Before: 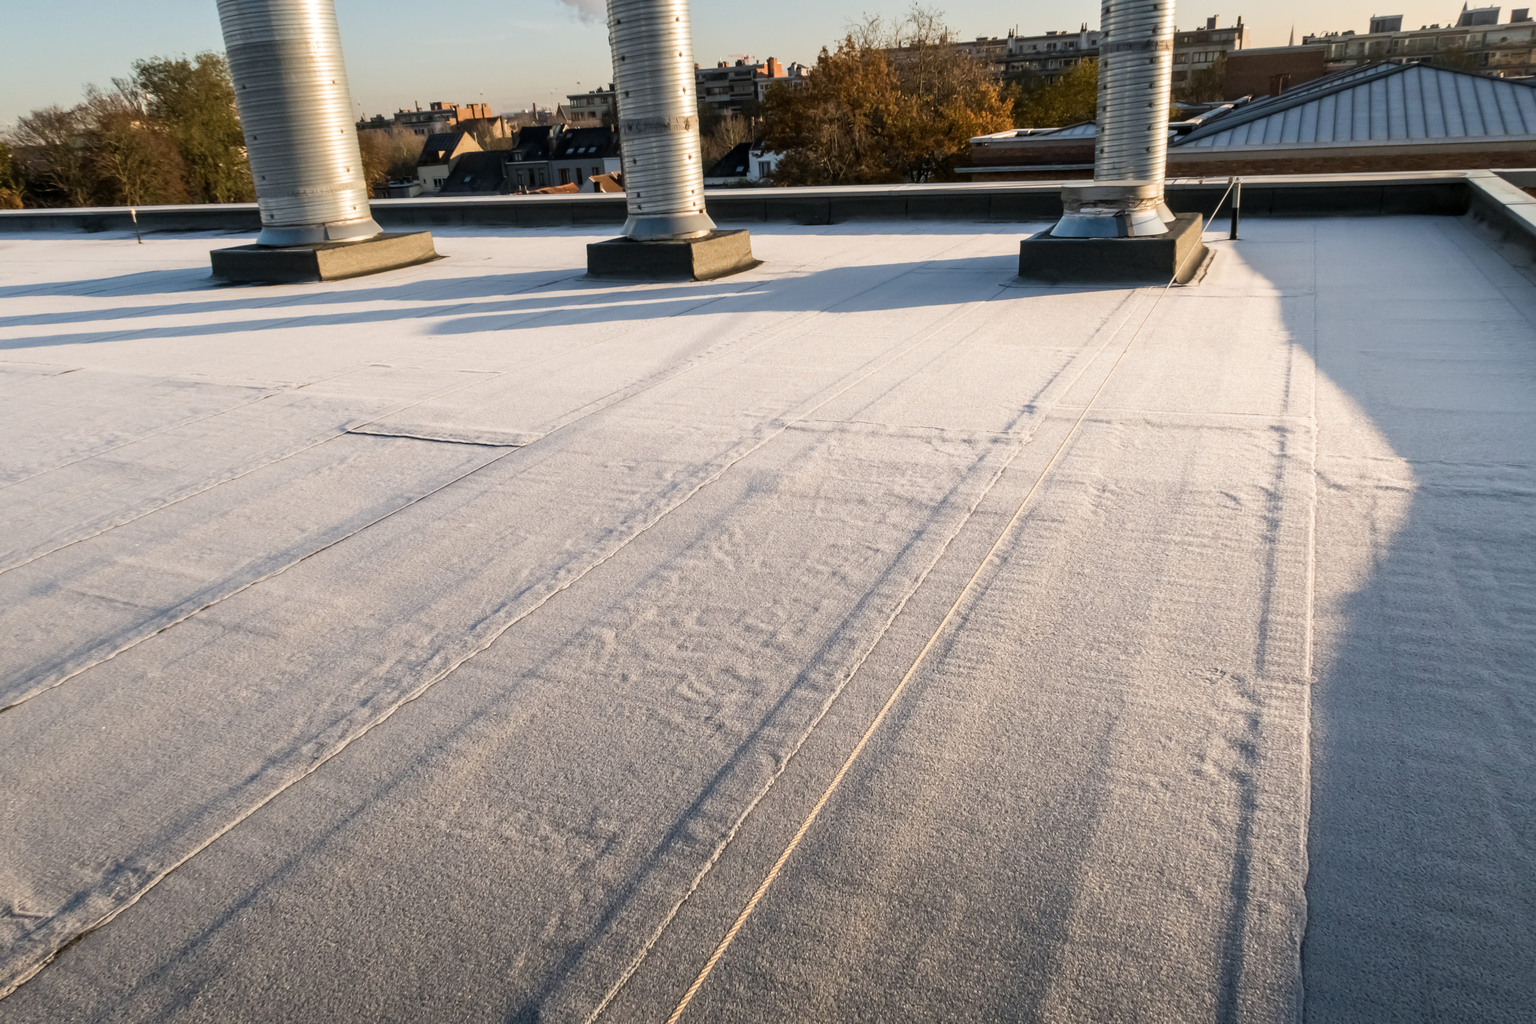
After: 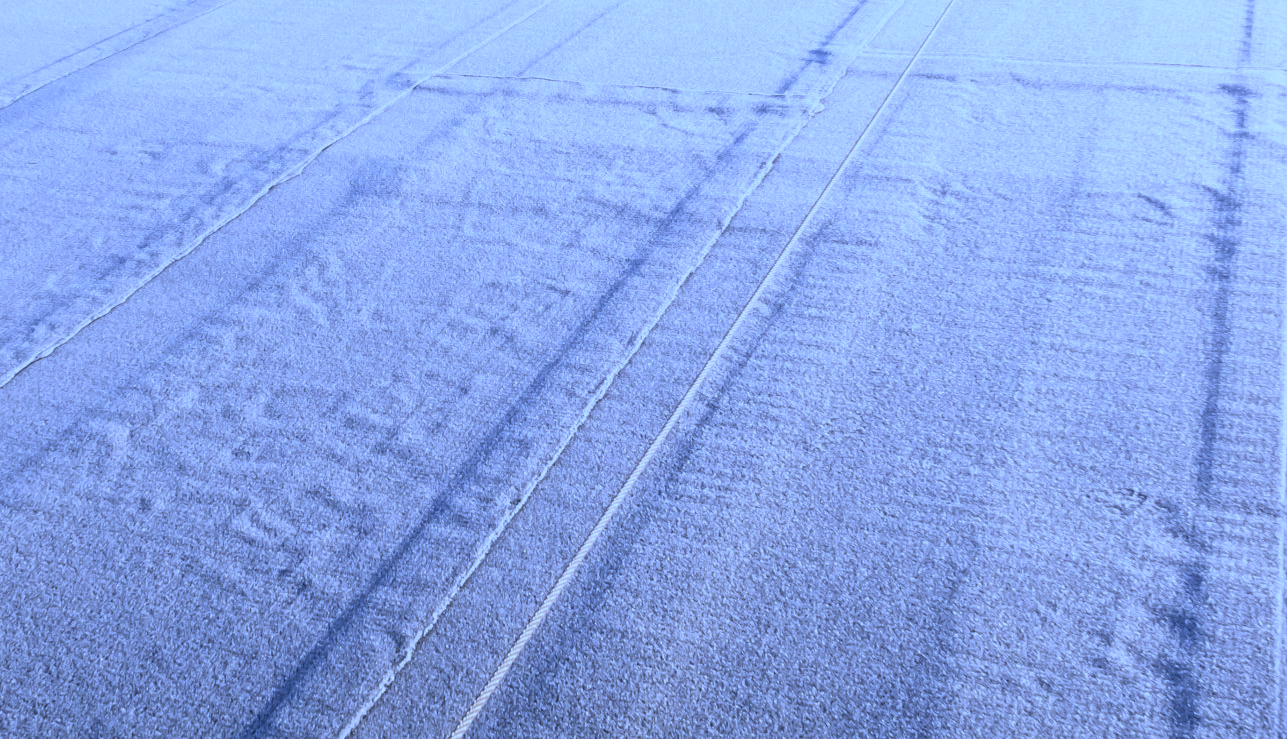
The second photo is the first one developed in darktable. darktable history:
exposure: black level correction 0.009, exposure -0.159 EV, compensate highlight preservation false
white balance: red 0.766, blue 1.537
crop: left 35.03%, top 36.625%, right 14.663%, bottom 20.057%
